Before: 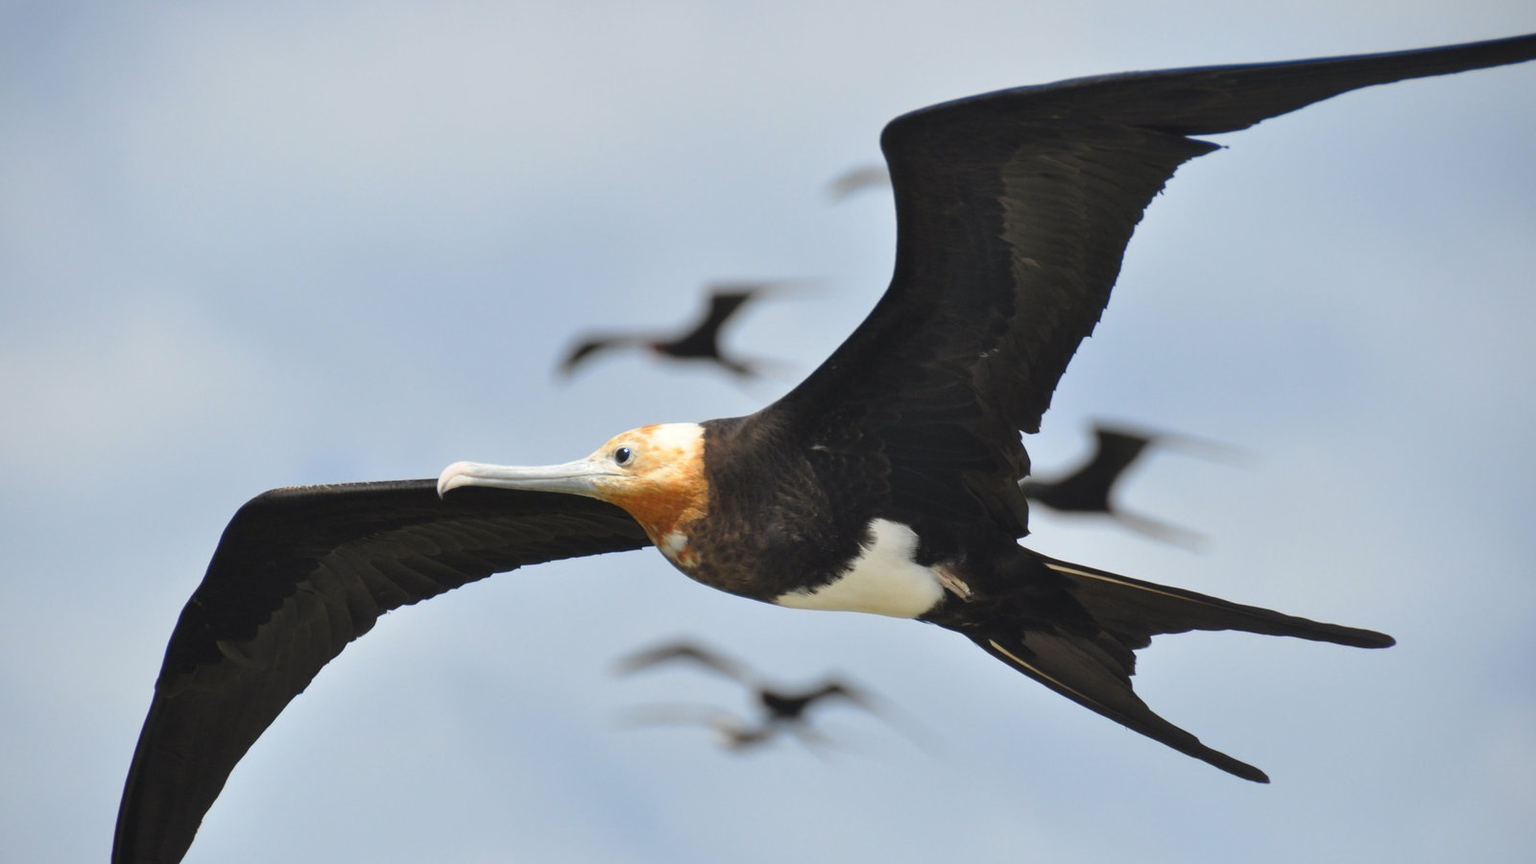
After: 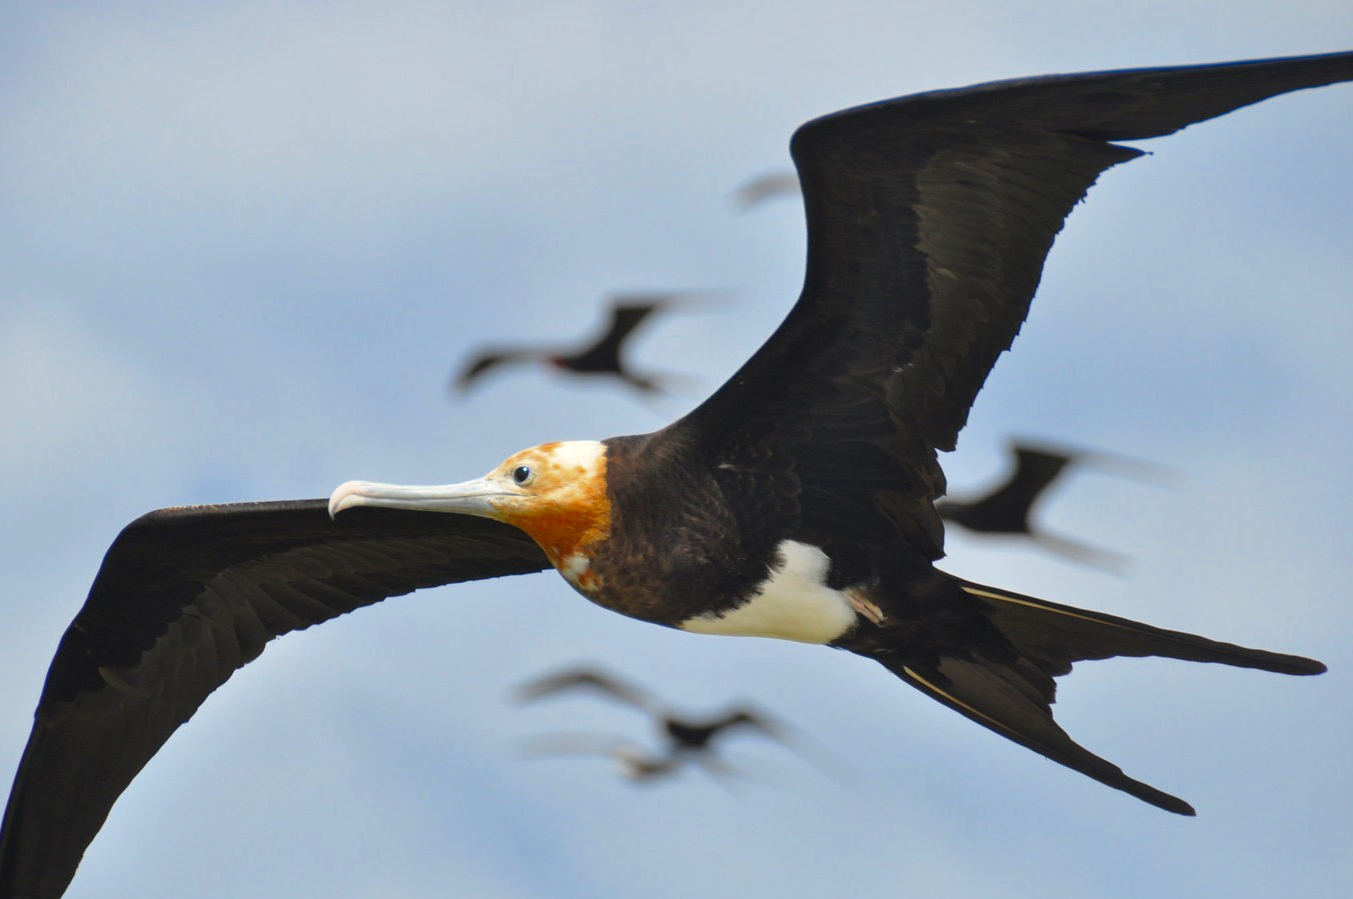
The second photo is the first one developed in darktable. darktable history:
color zones: curves: ch0 [(0, 0.425) (0.143, 0.422) (0.286, 0.42) (0.429, 0.419) (0.571, 0.419) (0.714, 0.42) (0.857, 0.422) (1, 0.425)]; ch1 [(0, 0.666) (0.143, 0.669) (0.286, 0.671) (0.429, 0.67) (0.571, 0.67) (0.714, 0.67) (0.857, 0.67) (1, 0.666)]
crop: left 7.991%, right 7.423%
local contrast: mode bilateral grid, contrast 20, coarseness 51, detail 119%, midtone range 0.2
